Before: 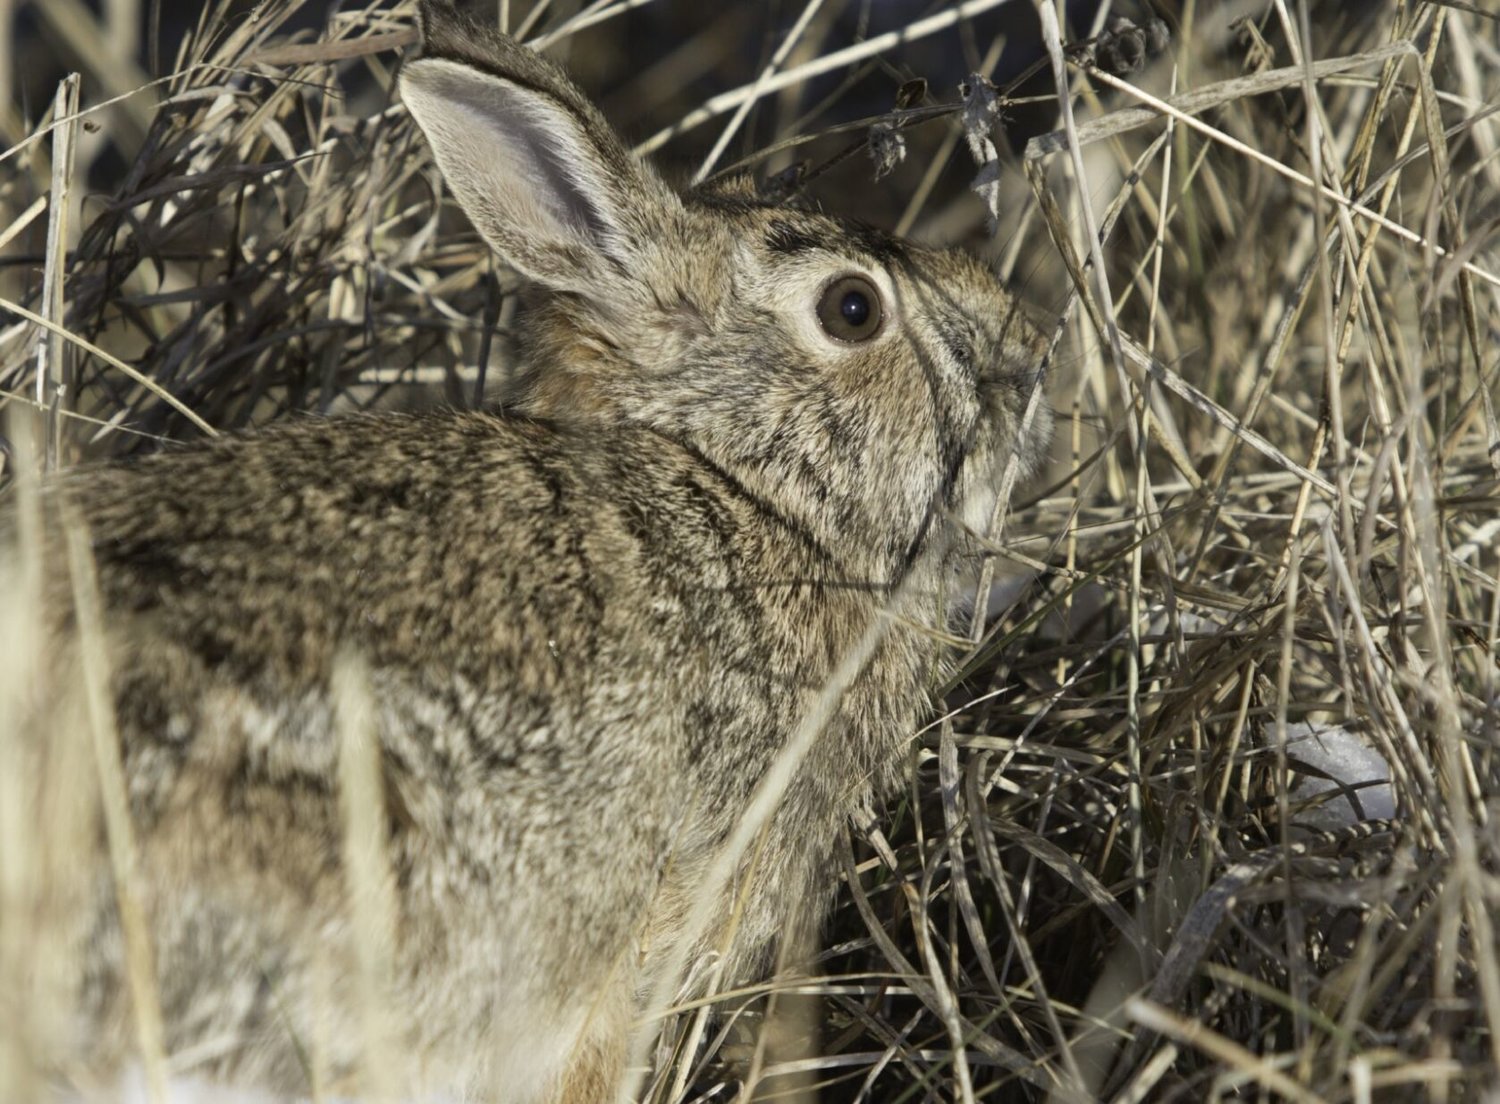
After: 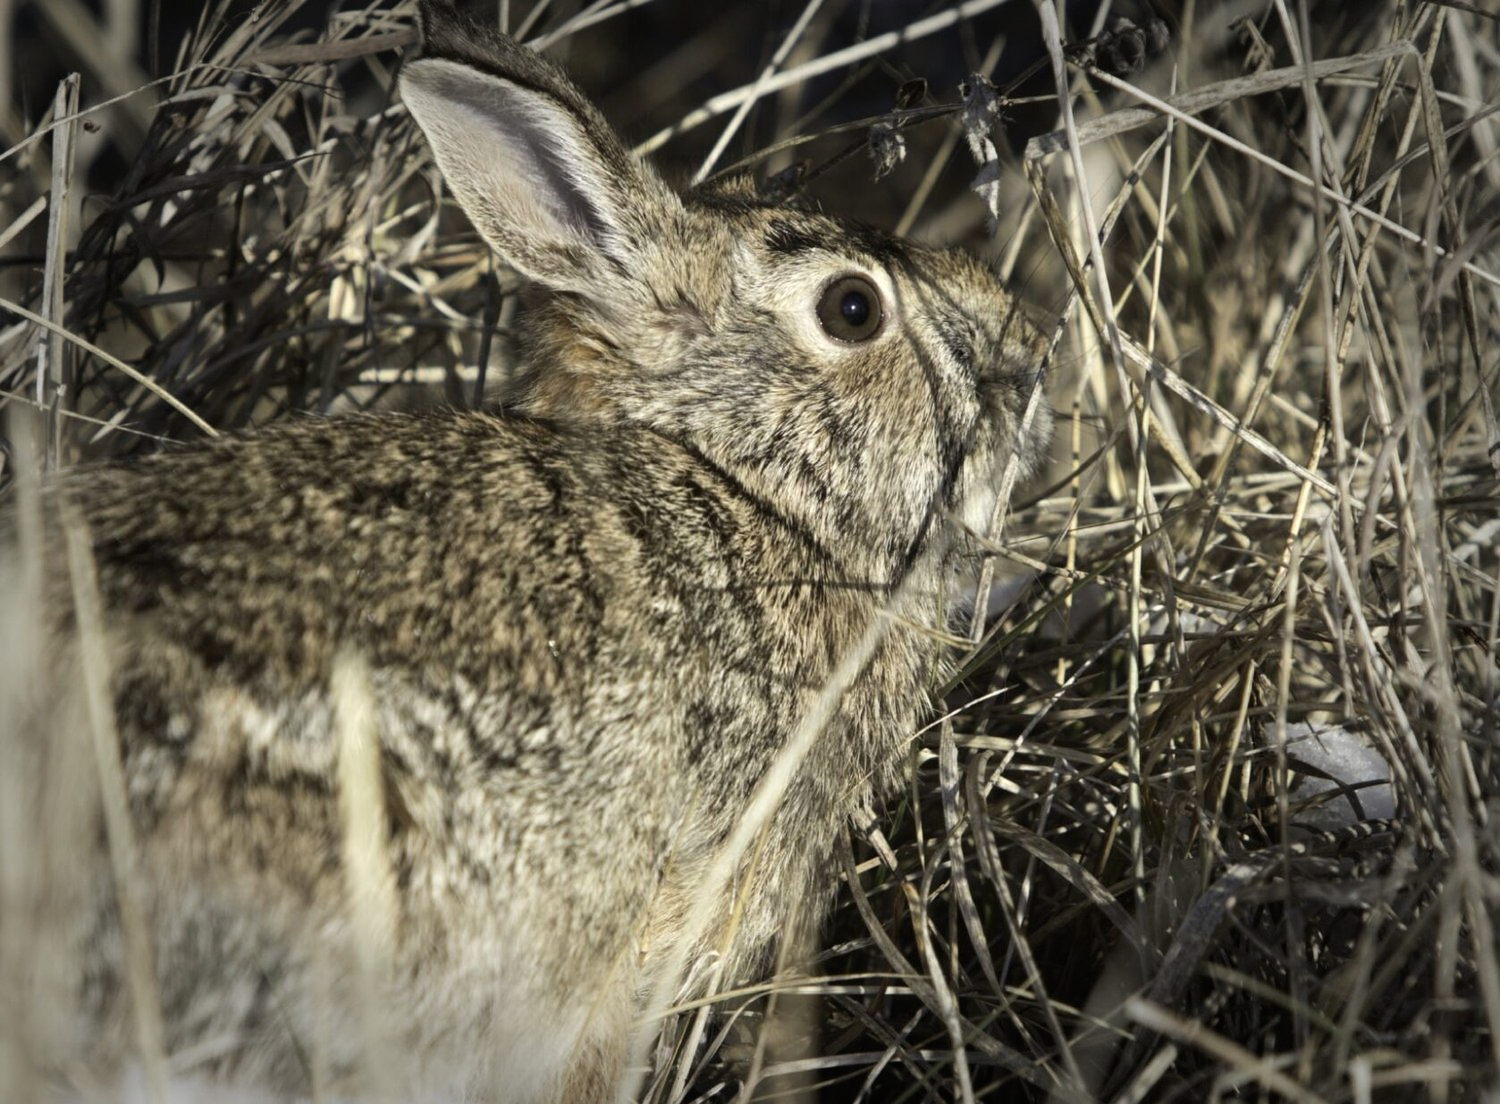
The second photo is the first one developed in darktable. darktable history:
tone equalizer: -8 EV -0.417 EV, -7 EV -0.389 EV, -6 EV -0.333 EV, -5 EV -0.222 EV, -3 EV 0.222 EV, -2 EV 0.333 EV, -1 EV 0.389 EV, +0 EV 0.417 EV, edges refinement/feathering 500, mask exposure compensation -1.57 EV, preserve details no
vignetting: fall-off start 66.7%, fall-off radius 39.74%, brightness -0.576, saturation -0.258, automatic ratio true, width/height ratio 0.671, dithering 16-bit output
